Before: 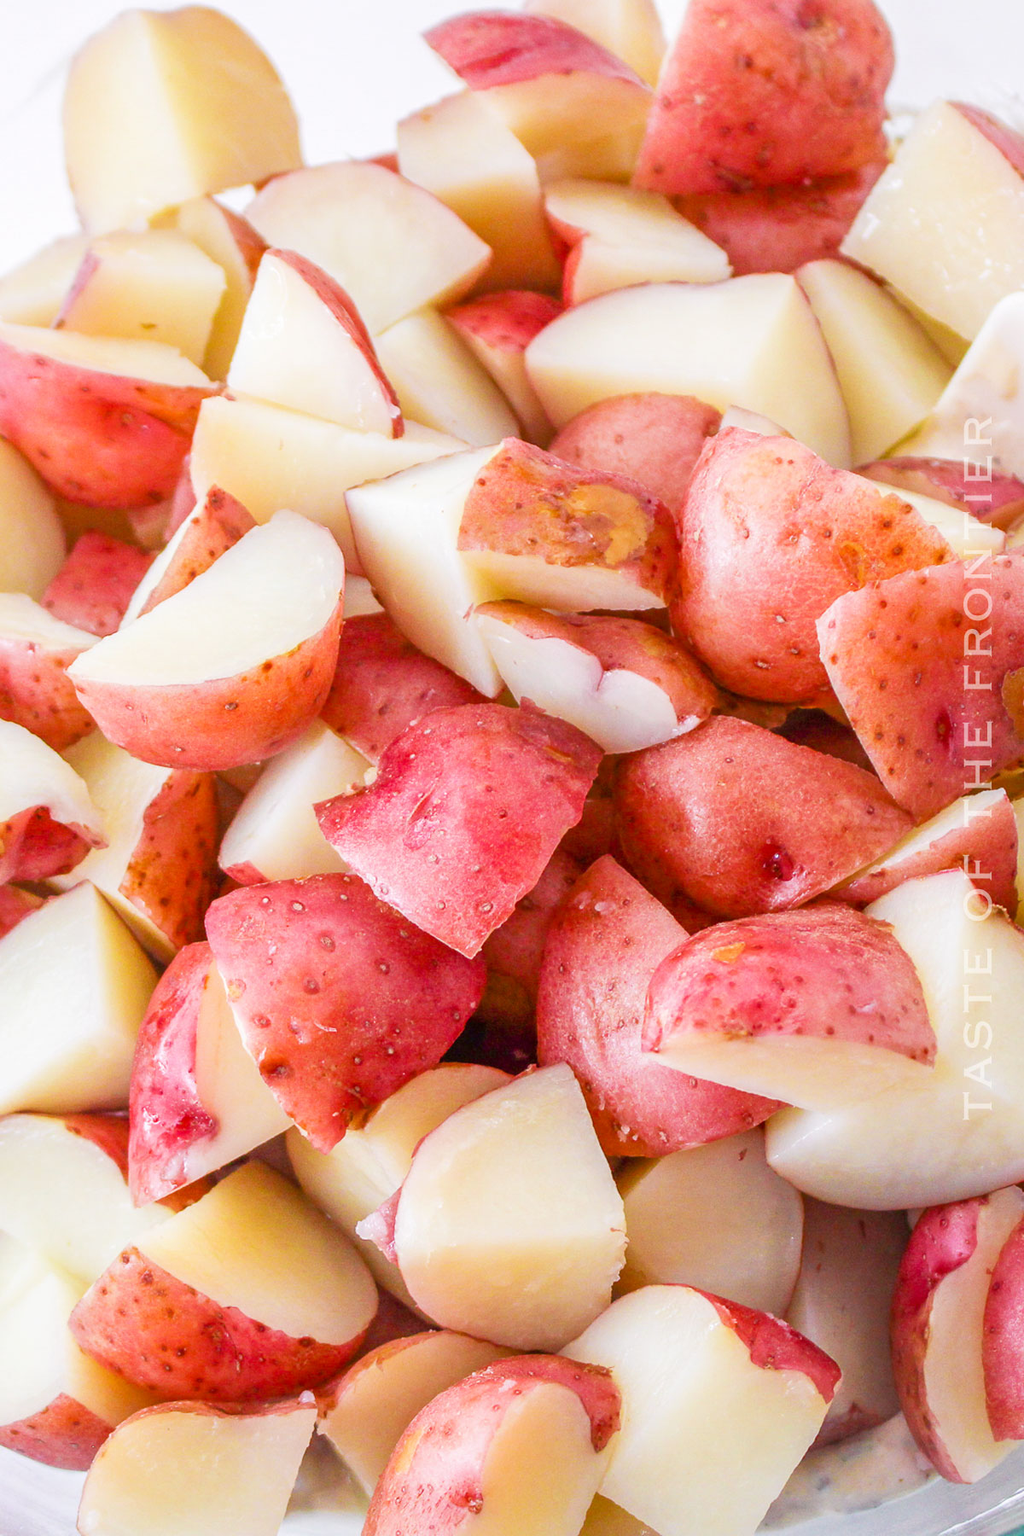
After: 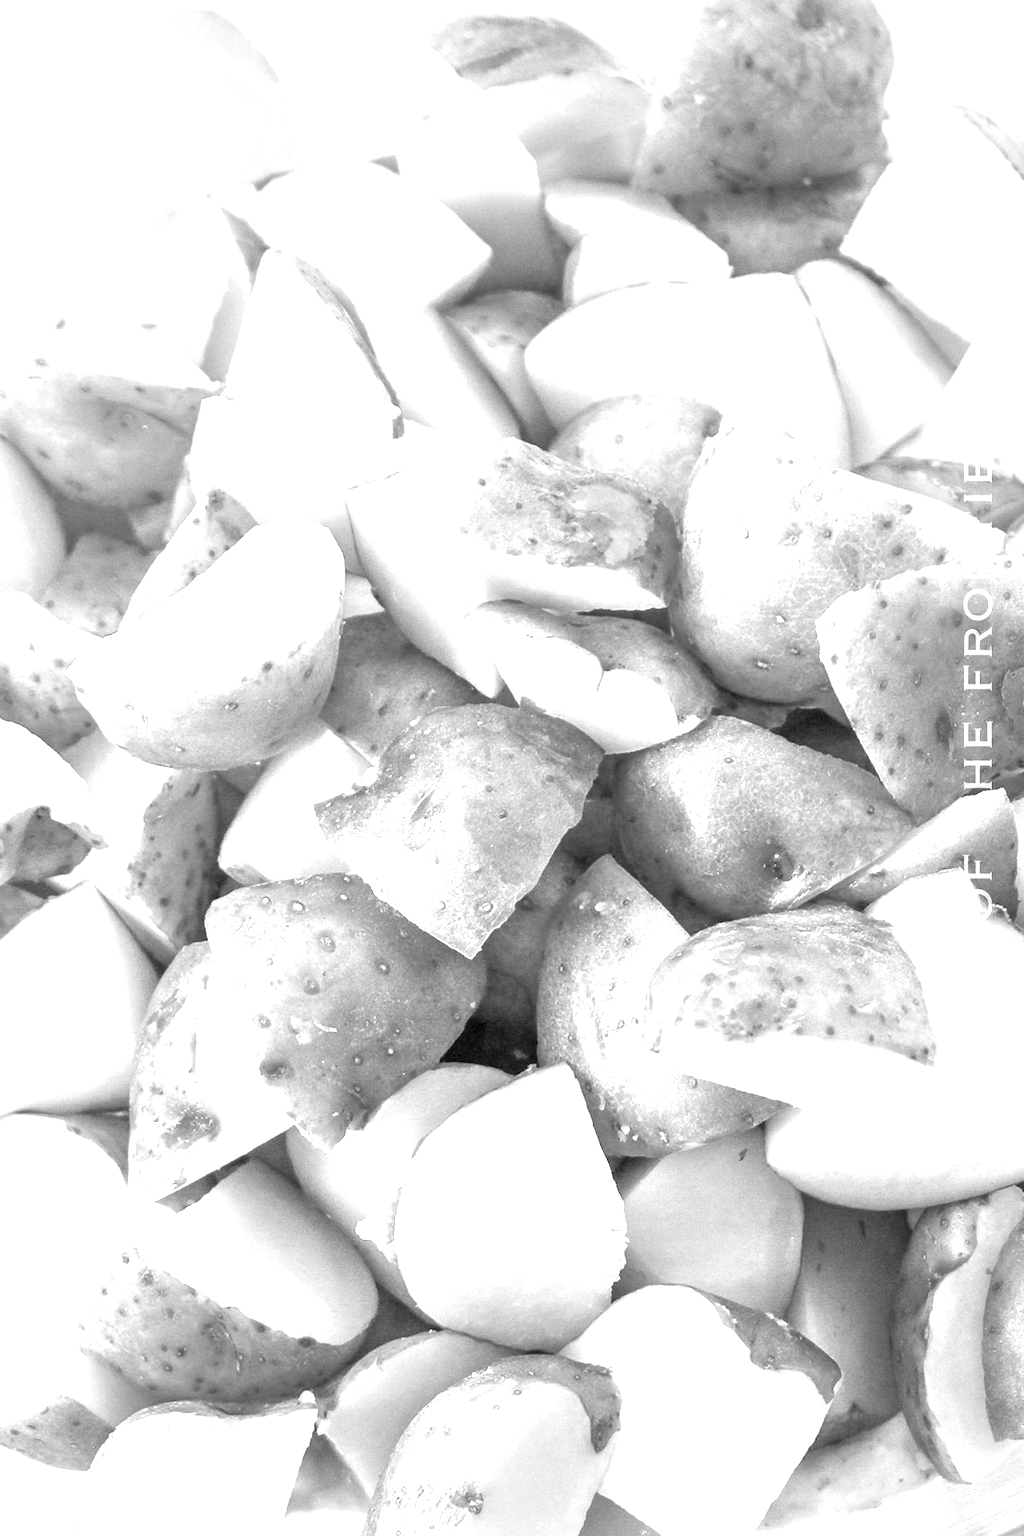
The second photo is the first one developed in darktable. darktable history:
exposure: black level correction 0.001, exposure 1.304 EV, compensate highlight preservation false
color calibration: output gray [0.22, 0.42, 0.37, 0], illuminant same as pipeline (D50), adaptation none (bypass), x 0.331, y 0.334, temperature 5013.06 K
vignetting: fall-off start 97.76%, fall-off radius 101.06%, brightness -0.25, saturation 0.136, width/height ratio 1.373
